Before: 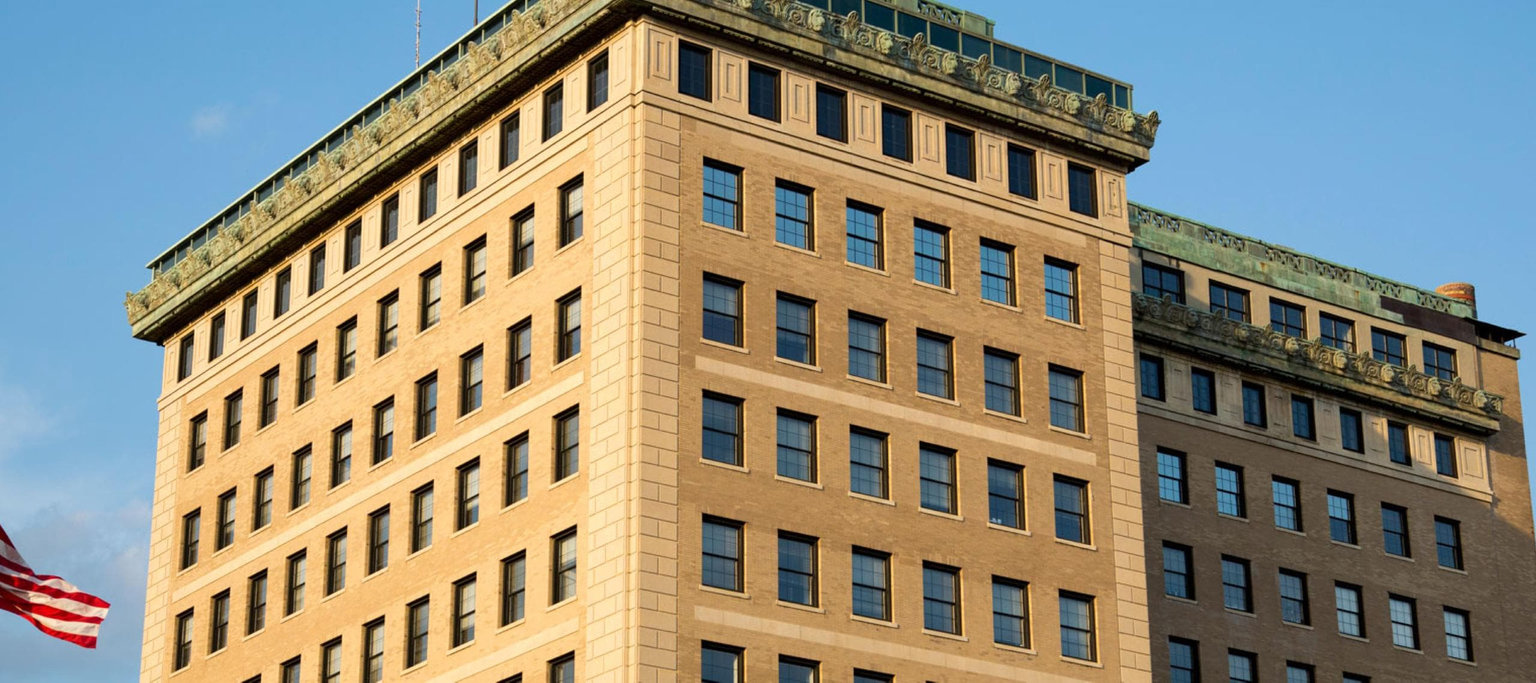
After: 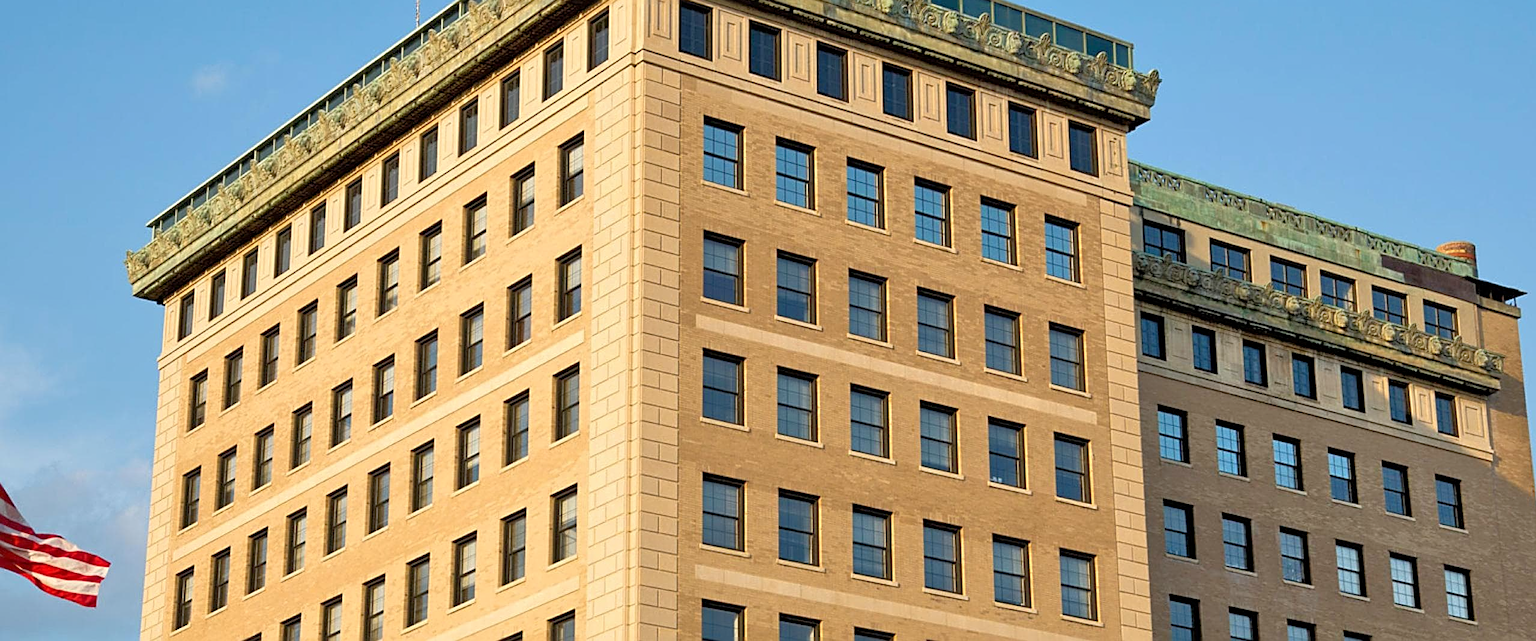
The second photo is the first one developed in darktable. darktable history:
tone equalizer: -7 EV 0.161 EV, -6 EV 0.633 EV, -5 EV 1.13 EV, -4 EV 1.35 EV, -3 EV 1.13 EV, -2 EV 0.6 EV, -1 EV 0.152 EV
crop and rotate: top 6.08%
sharpen: radius 2.558, amount 0.633
